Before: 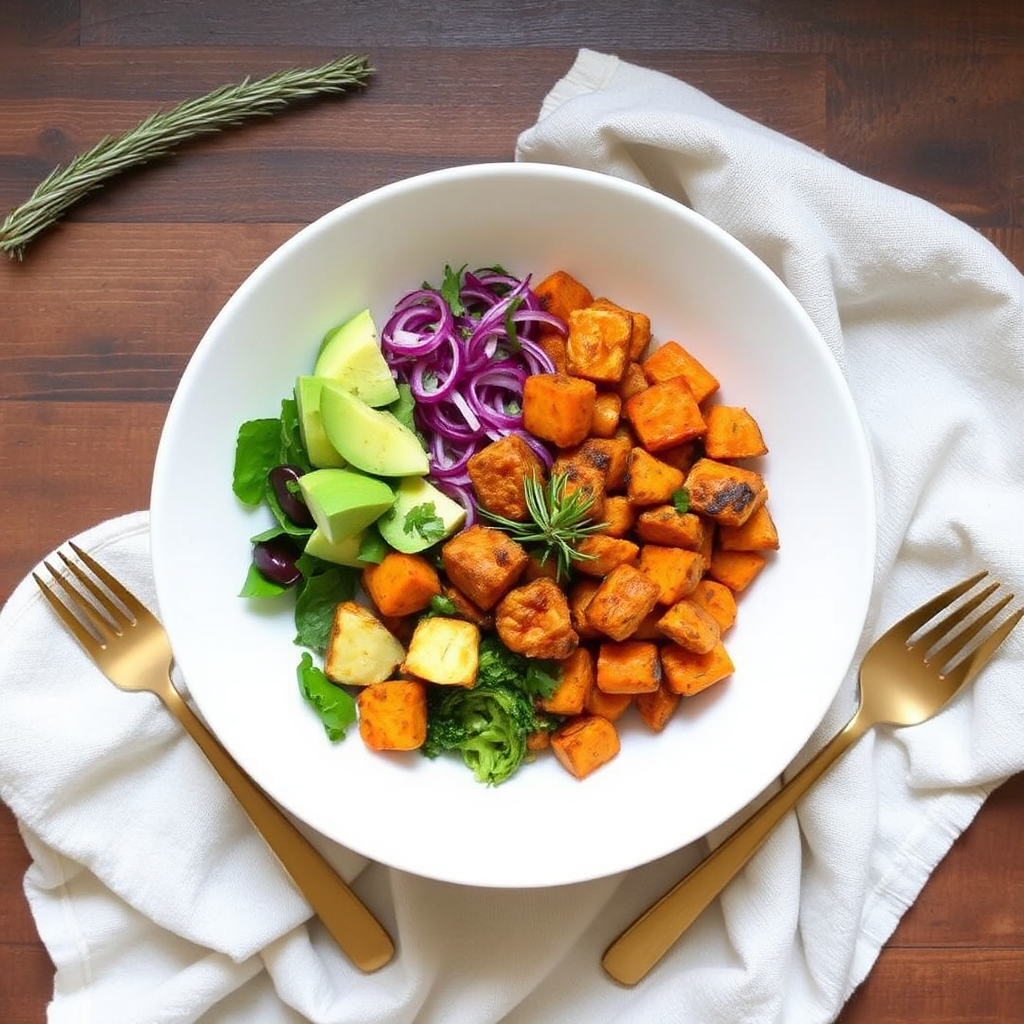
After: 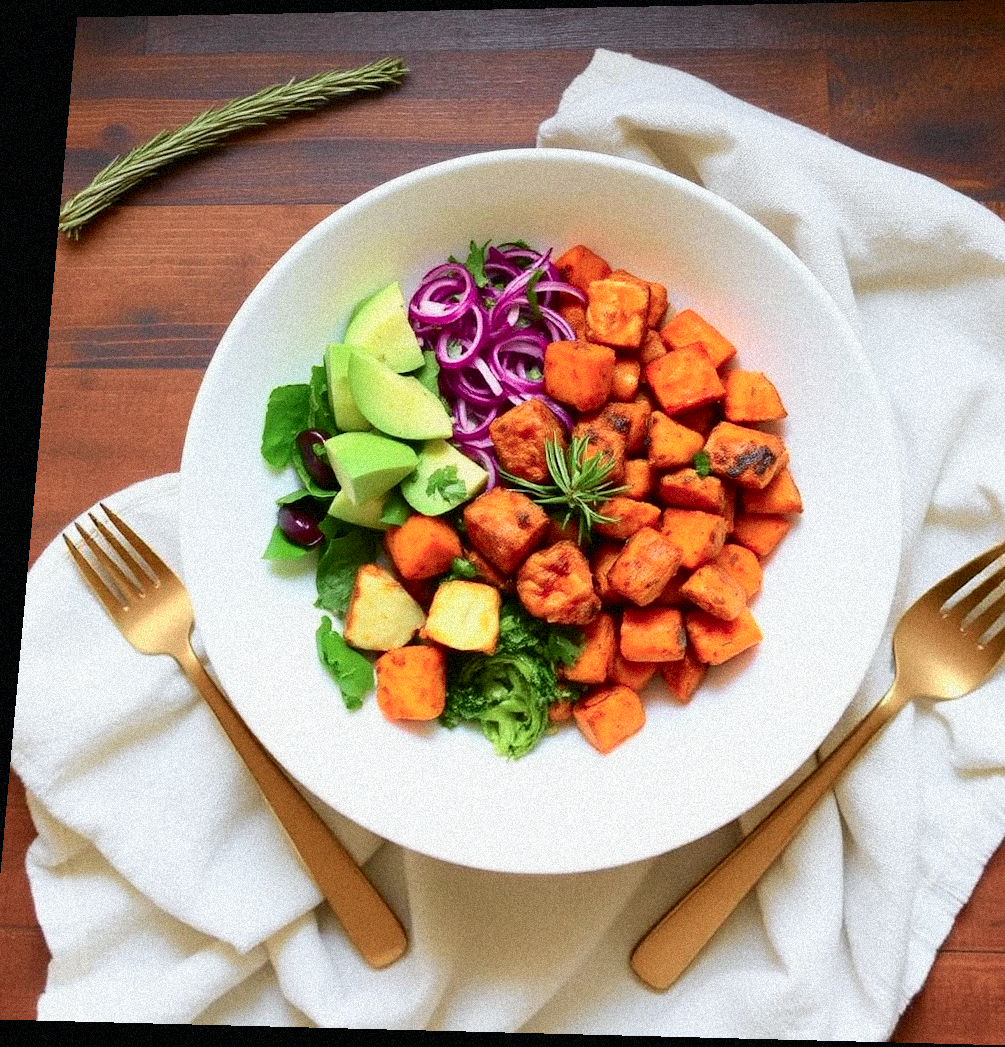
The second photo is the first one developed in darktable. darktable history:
grain: coarseness 9.38 ISO, strength 34.99%, mid-tones bias 0%
rotate and perspective: rotation 0.128°, lens shift (vertical) -0.181, lens shift (horizontal) -0.044, shear 0.001, automatic cropping off
crop and rotate: left 1.088%, right 8.807%
tone curve: curves: ch0 [(0, 0) (0.058, 0.027) (0.214, 0.183) (0.304, 0.288) (0.51, 0.549) (0.658, 0.7) (0.741, 0.775) (0.844, 0.866) (0.986, 0.957)]; ch1 [(0, 0) (0.172, 0.123) (0.312, 0.296) (0.437, 0.429) (0.471, 0.469) (0.502, 0.5) (0.513, 0.515) (0.572, 0.603) (0.617, 0.653) (0.68, 0.724) (0.889, 0.924) (1, 1)]; ch2 [(0, 0) (0.411, 0.424) (0.489, 0.49) (0.502, 0.5) (0.517, 0.519) (0.549, 0.578) (0.604, 0.628) (0.693, 0.686) (1, 1)], color space Lab, independent channels, preserve colors none
